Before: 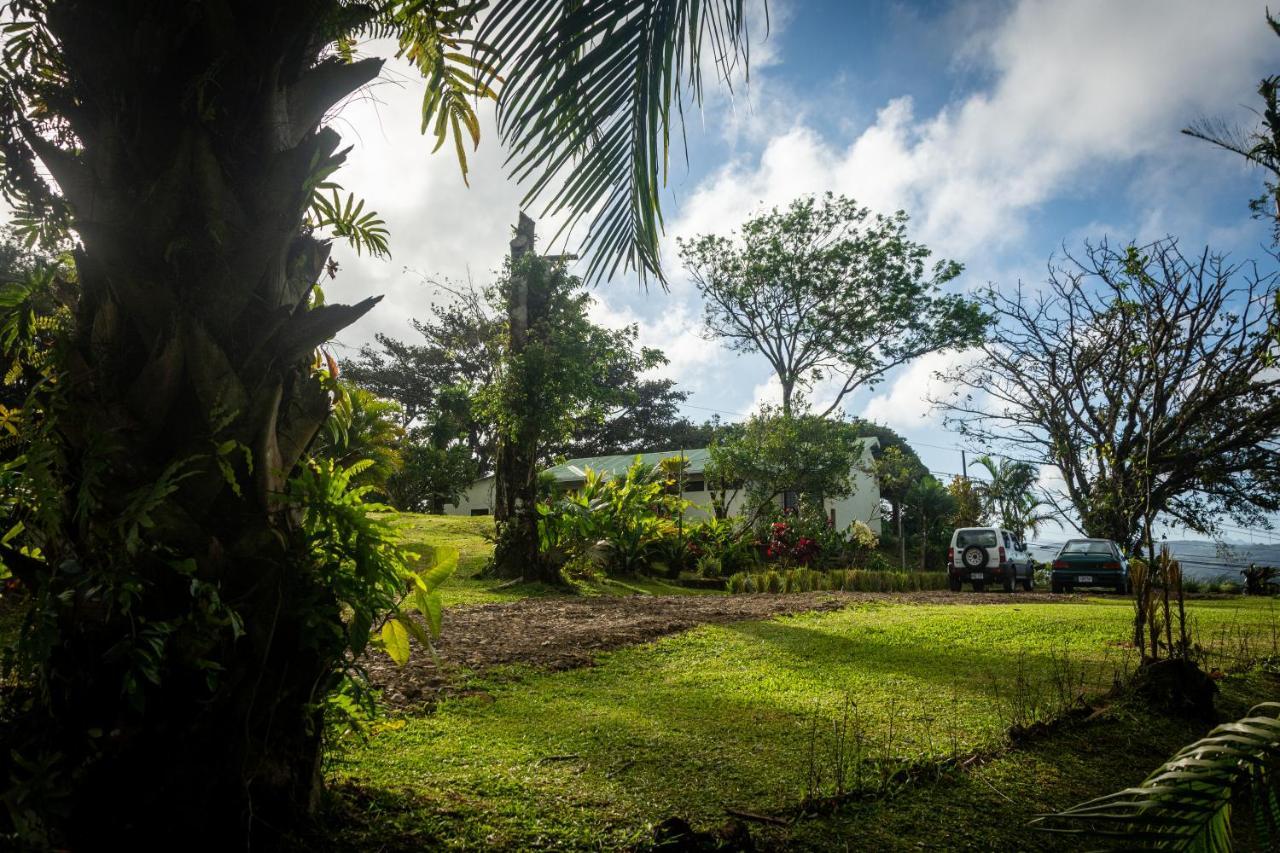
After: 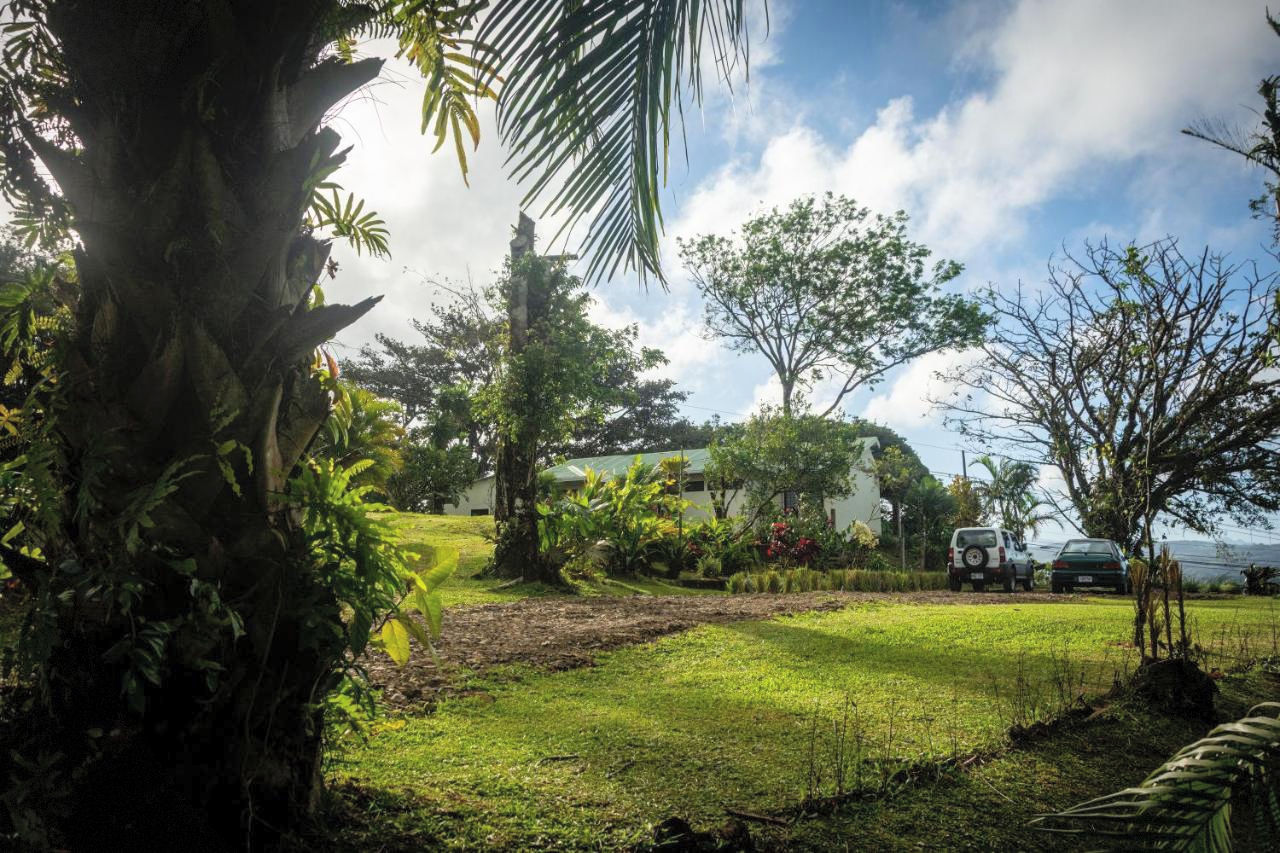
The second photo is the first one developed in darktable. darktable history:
vignetting: fall-off start 91.61%, dithering 8-bit output
contrast brightness saturation: brightness 0.147
